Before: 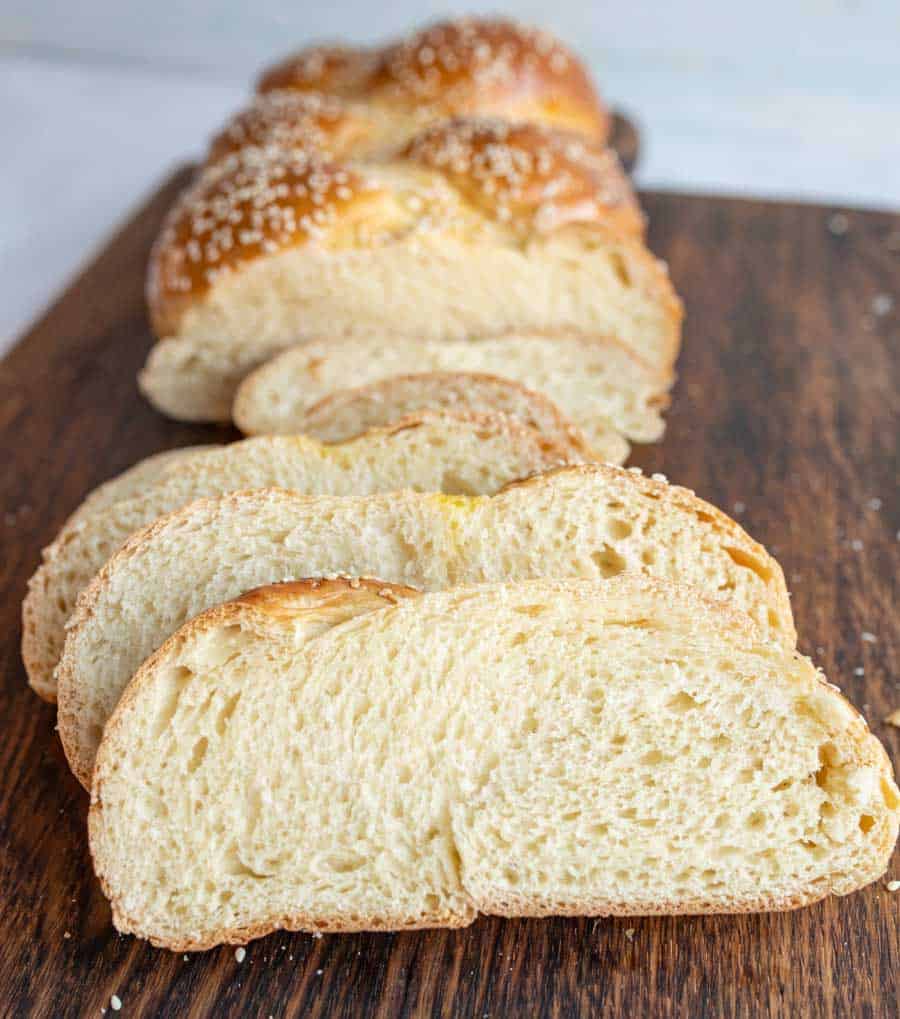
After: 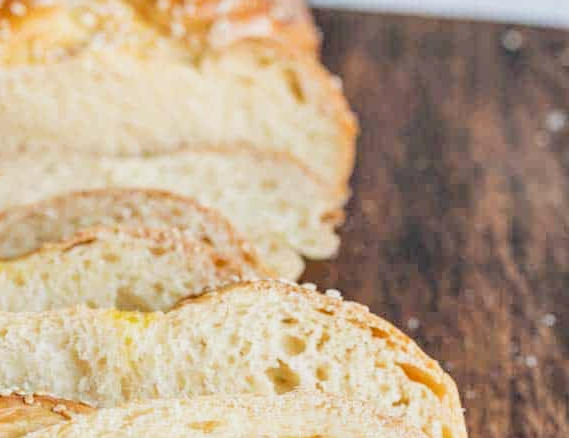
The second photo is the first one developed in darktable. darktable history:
crop: left 36.284%, top 18.111%, right 0.432%, bottom 38.855%
levels: levels [0, 0.478, 1]
filmic rgb: black relative exposure -5.06 EV, white relative exposure 3.52 EV, threshold 2.94 EV, hardness 3.16, contrast 1.185, highlights saturation mix -49.53%, enable highlight reconstruction true
local contrast: on, module defaults
